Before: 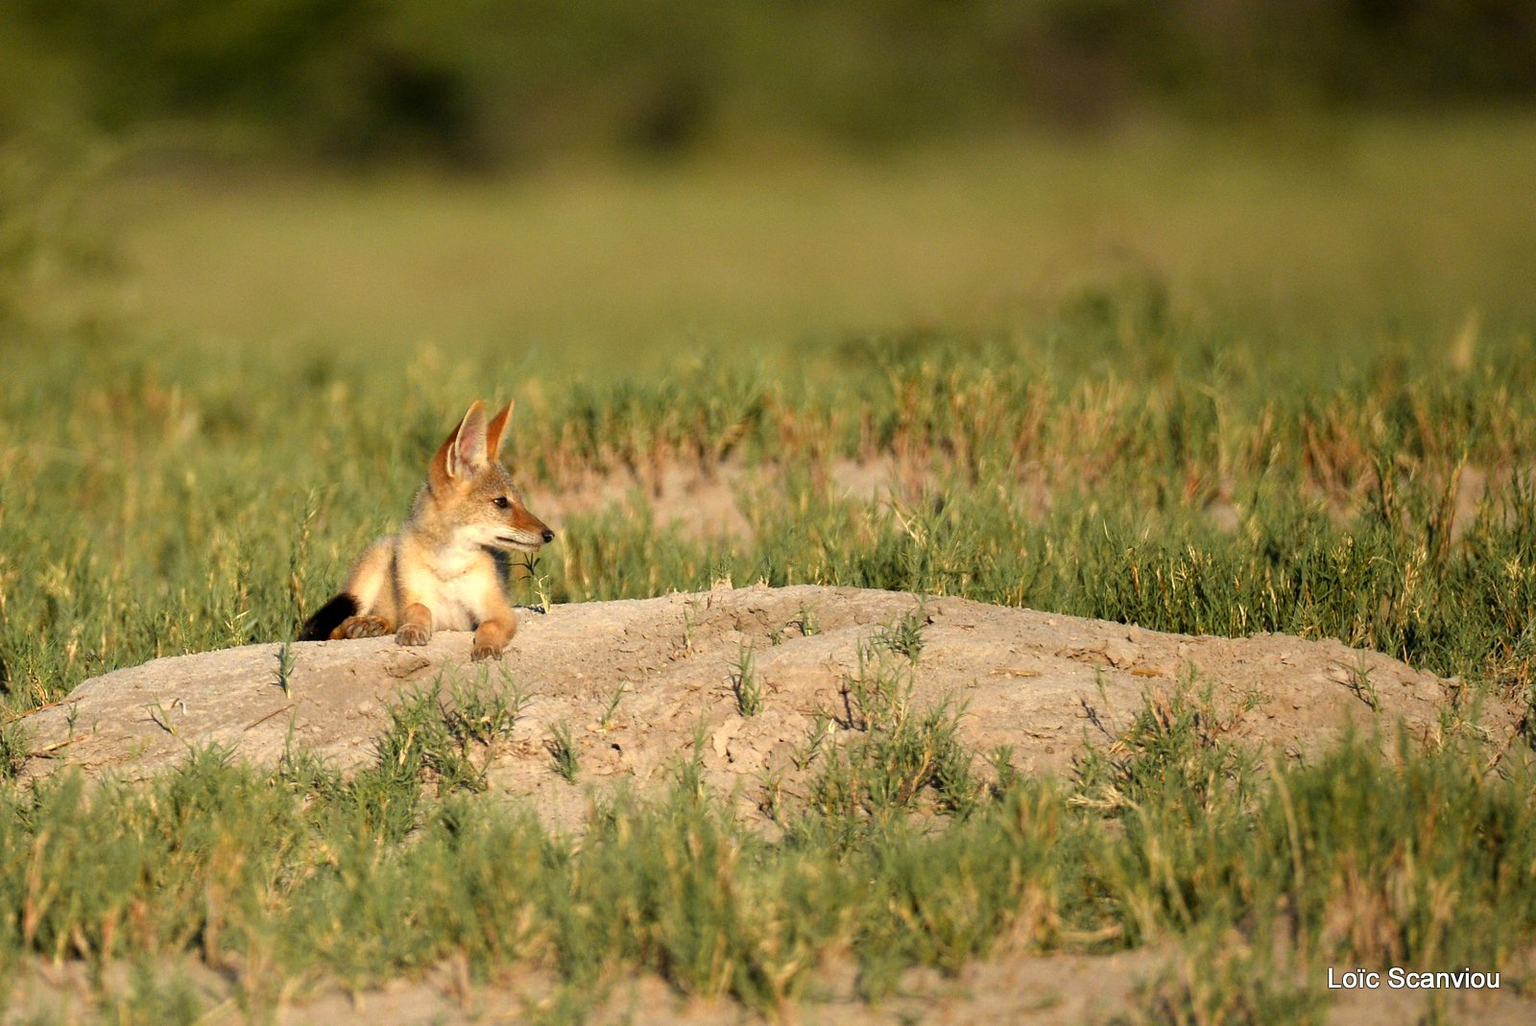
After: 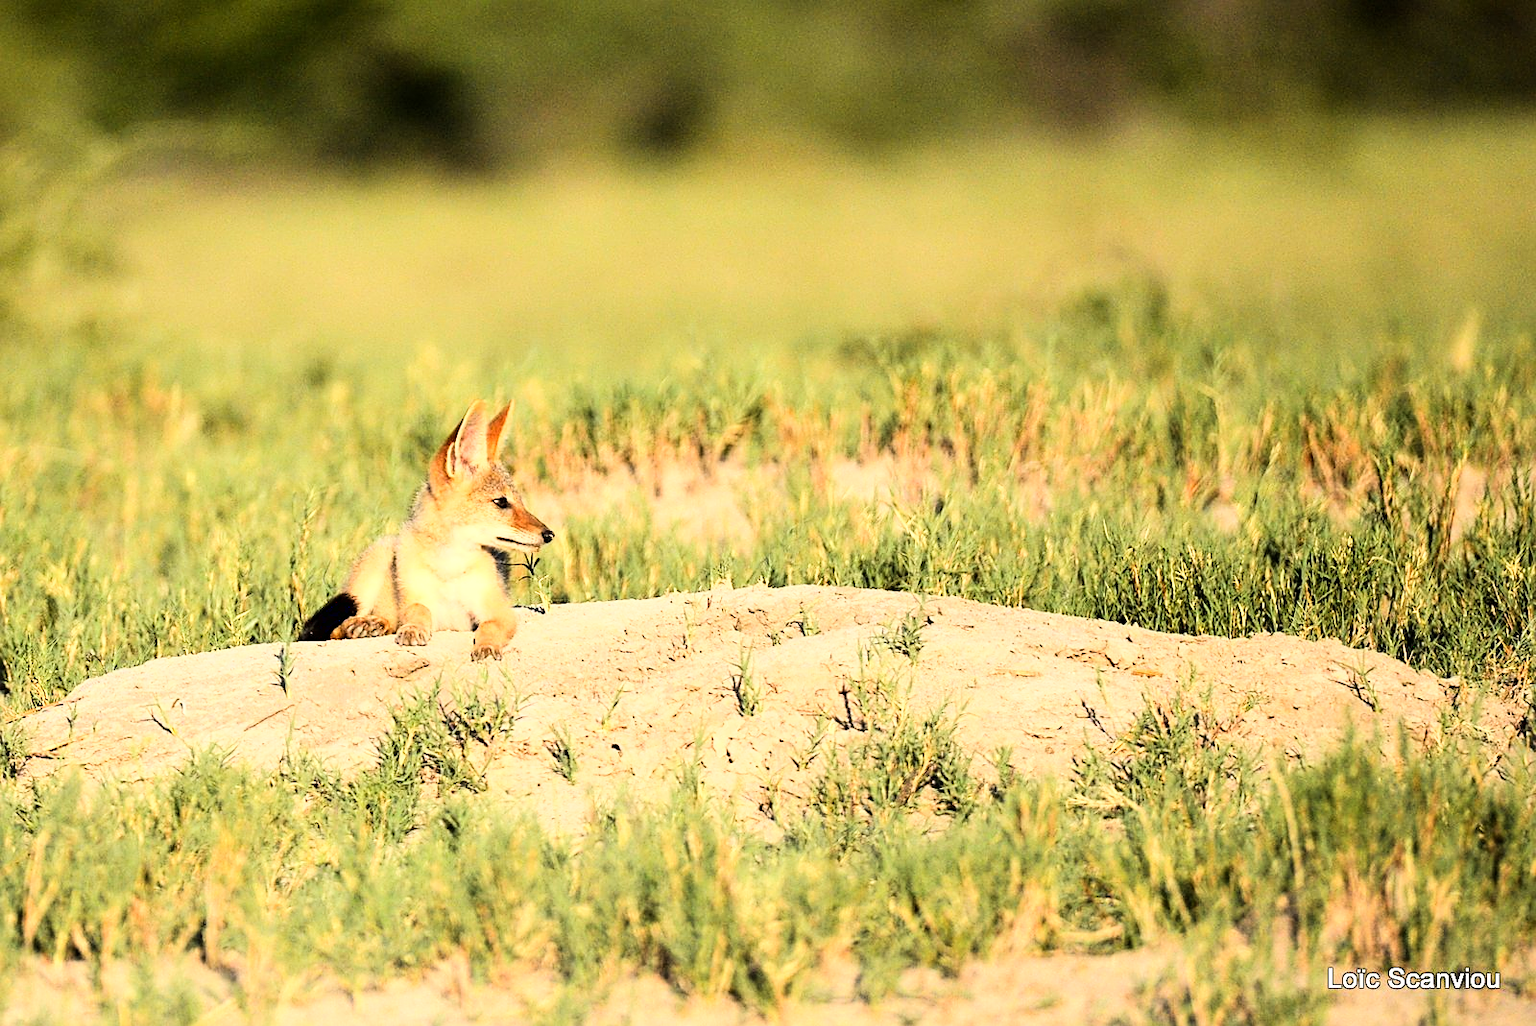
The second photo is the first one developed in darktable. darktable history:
sharpen: on, module defaults
base curve: curves: ch0 [(0, 0) (0.007, 0.004) (0.027, 0.03) (0.046, 0.07) (0.207, 0.54) (0.442, 0.872) (0.673, 0.972) (1, 1)]
